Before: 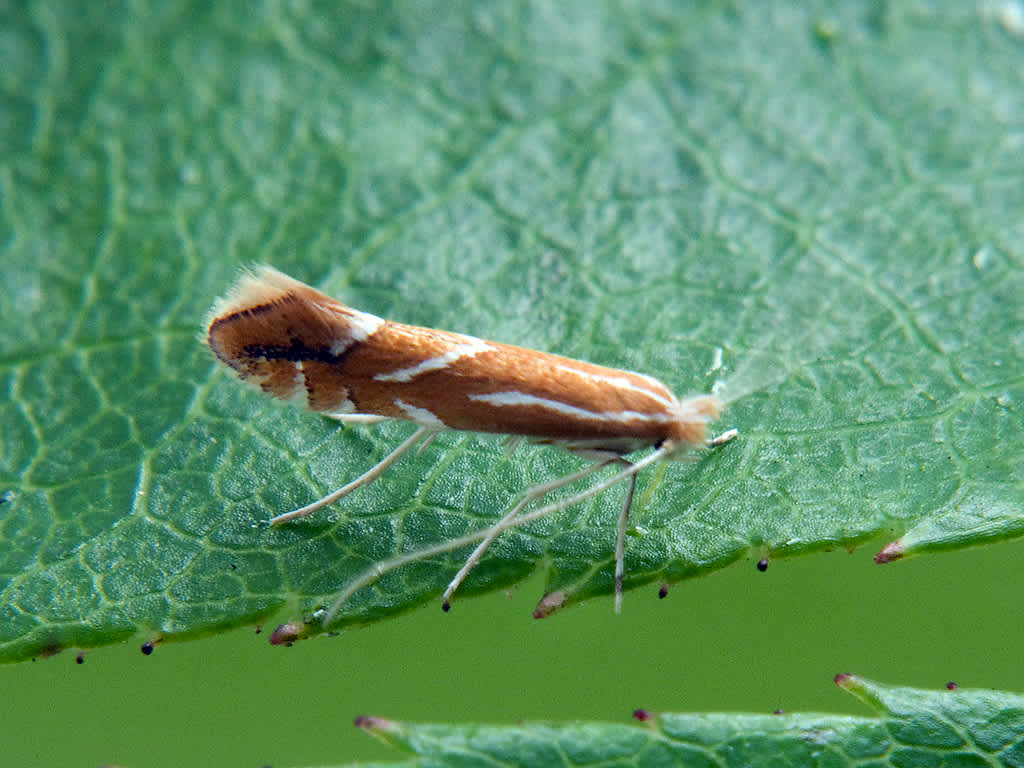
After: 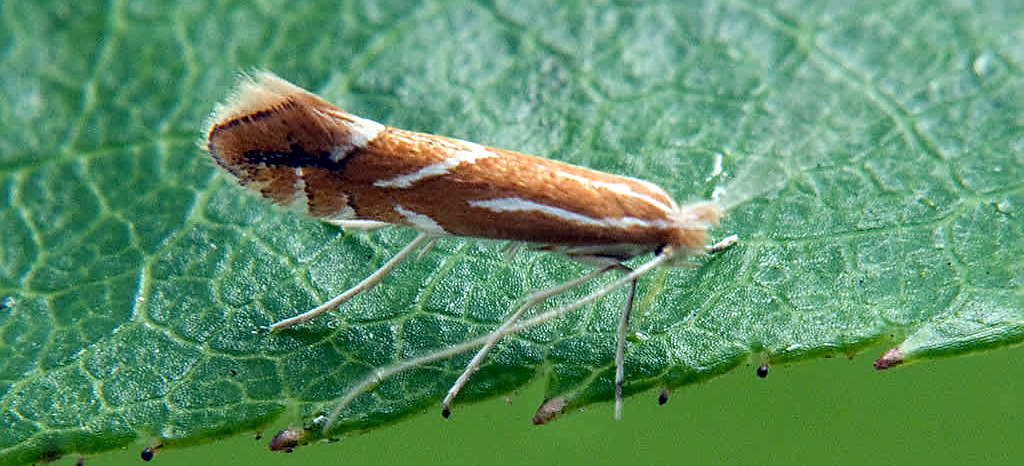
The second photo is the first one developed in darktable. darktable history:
crop and rotate: top 25.375%, bottom 13.931%
sharpen: on, module defaults
local contrast: on, module defaults
color correction: highlights a* 0.431, highlights b* 2.68, shadows a* -0.903, shadows b* -4.61
